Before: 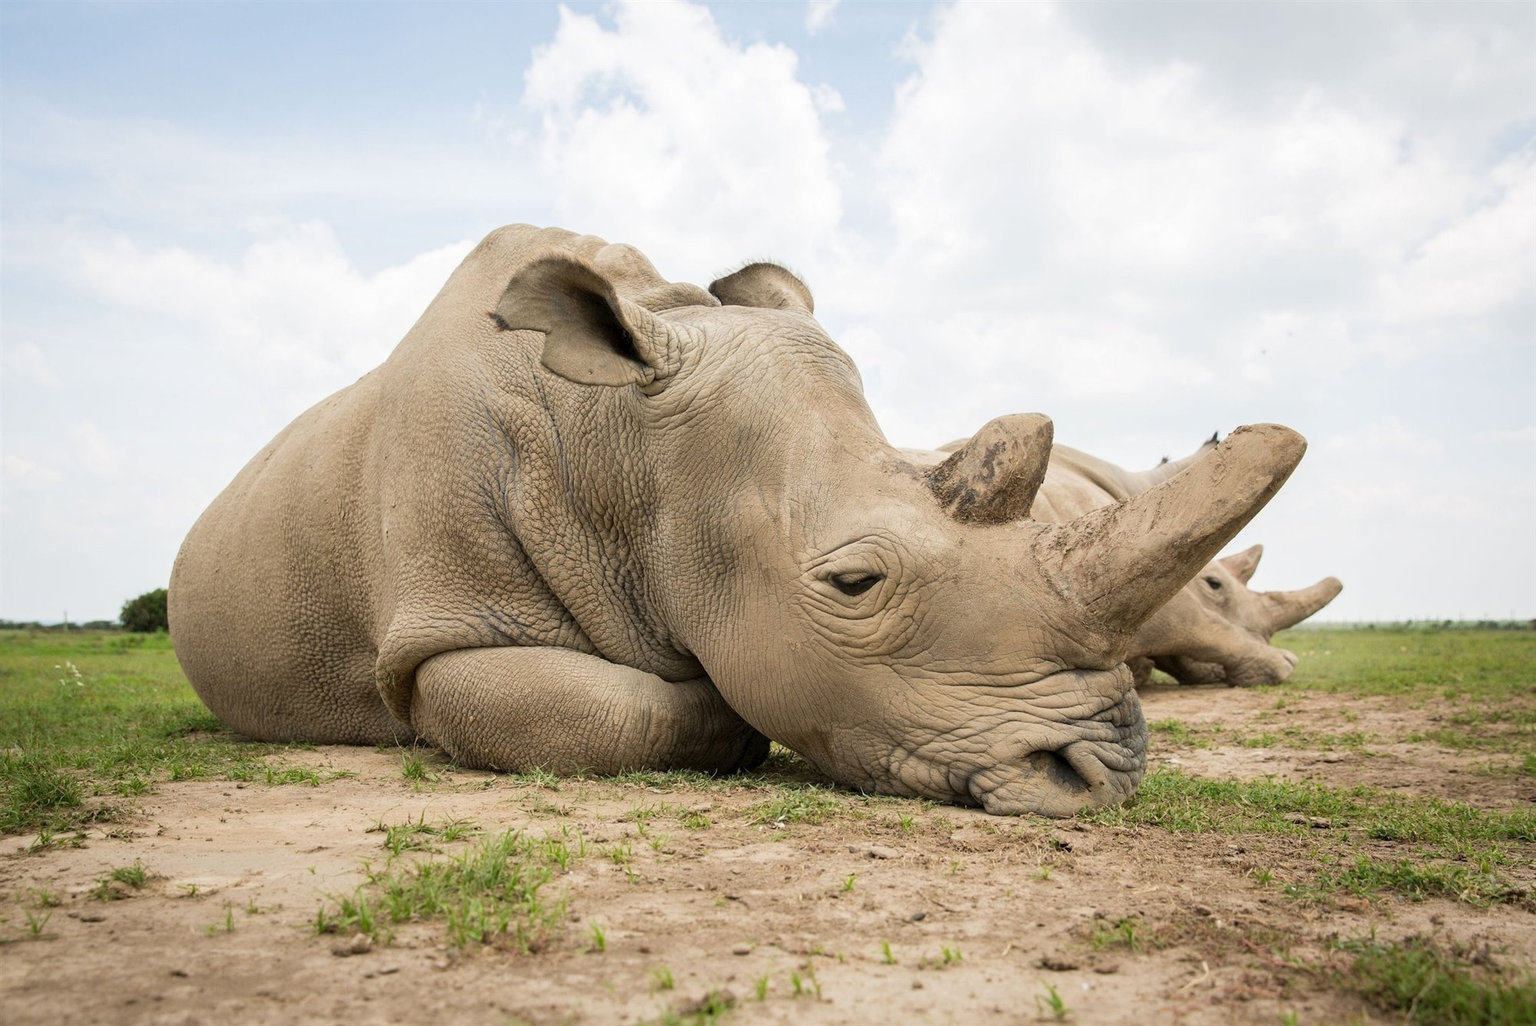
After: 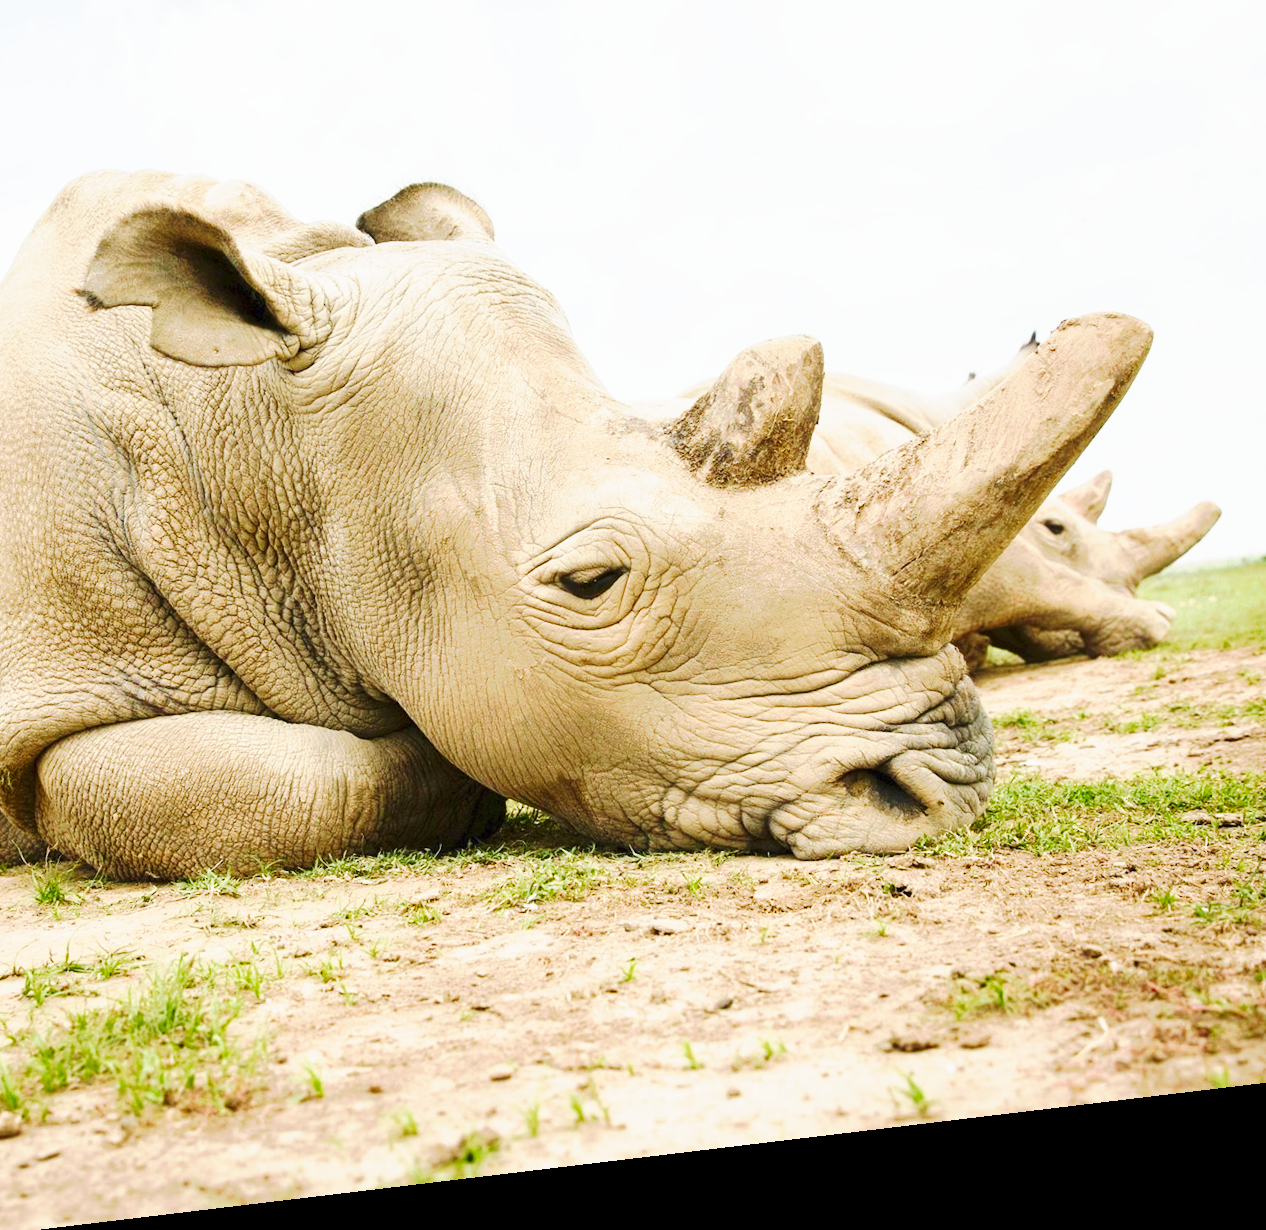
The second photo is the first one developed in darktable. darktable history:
rotate and perspective: rotation -6.83°, automatic cropping off
base curve: curves: ch0 [(0, 0) (0.036, 0.037) (0.121, 0.228) (0.46, 0.76) (0.859, 0.983) (1, 1)], preserve colors none
tone curve: curves: ch0 [(0, 0) (0.003, 0.024) (0.011, 0.029) (0.025, 0.044) (0.044, 0.072) (0.069, 0.104) (0.1, 0.131) (0.136, 0.159) (0.177, 0.191) (0.224, 0.245) (0.277, 0.298) (0.335, 0.354) (0.399, 0.428) (0.468, 0.503) (0.543, 0.596) (0.623, 0.684) (0.709, 0.781) (0.801, 0.843) (0.898, 0.946) (1, 1)], preserve colors none
color balance rgb: shadows lift › chroma 1%, shadows lift › hue 113°, highlights gain › chroma 0.2%, highlights gain › hue 333°, perceptual saturation grading › global saturation 20%, perceptual saturation grading › highlights -50%, perceptual saturation grading › shadows 25%, contrast -10%
contrast brightness saturation: contrast 0.08, saturation 0.02
white balance: red 0.978, blue 0.999
velvia: on, module defaults
crop and rotate: left 28.256%, top 17.734%, right 12.656%, bottom 3.573%
